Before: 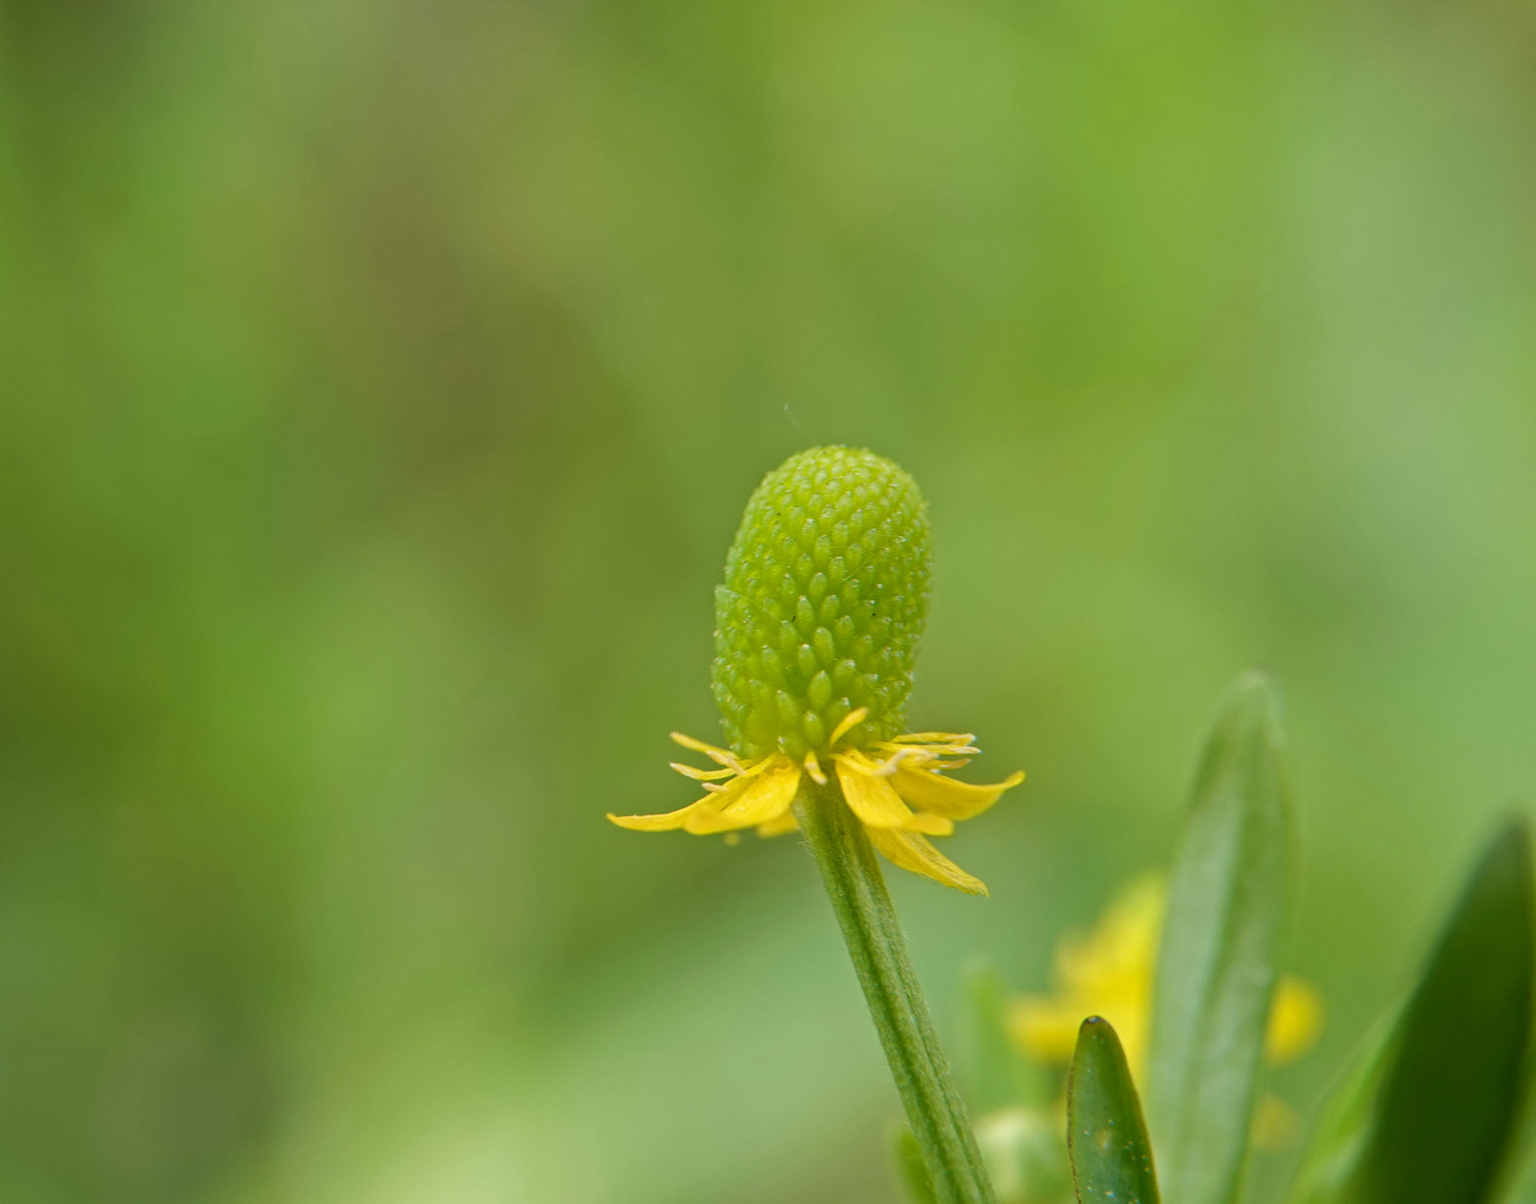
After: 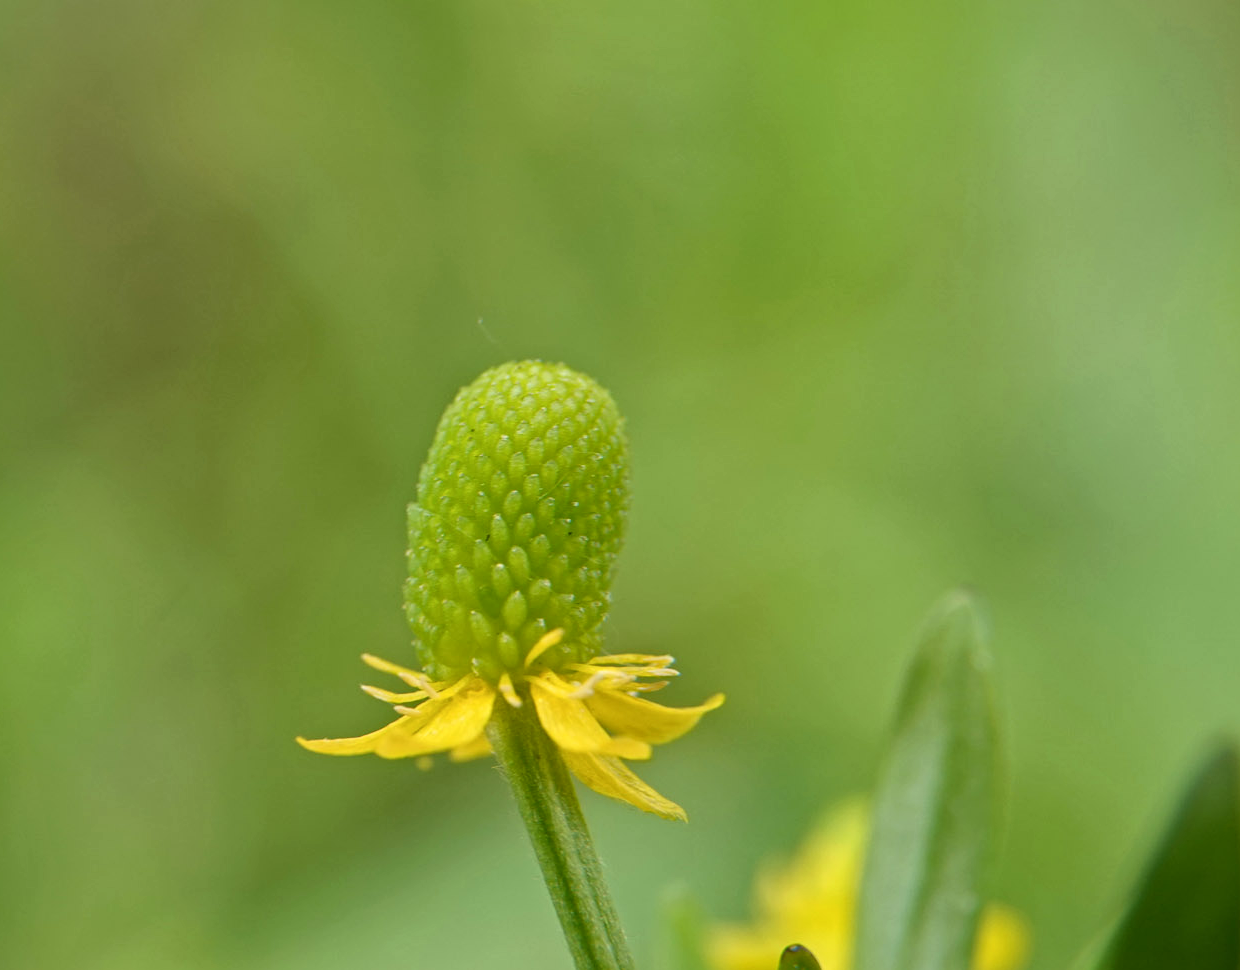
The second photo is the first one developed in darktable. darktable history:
crop and rotate: left 20.74%, top 7.912%, right 0.375%, bottom 13.378%
local contrast: mode bilateral grid, contrast 20, coarseness 50, detail 120%, midtone range 0.2
